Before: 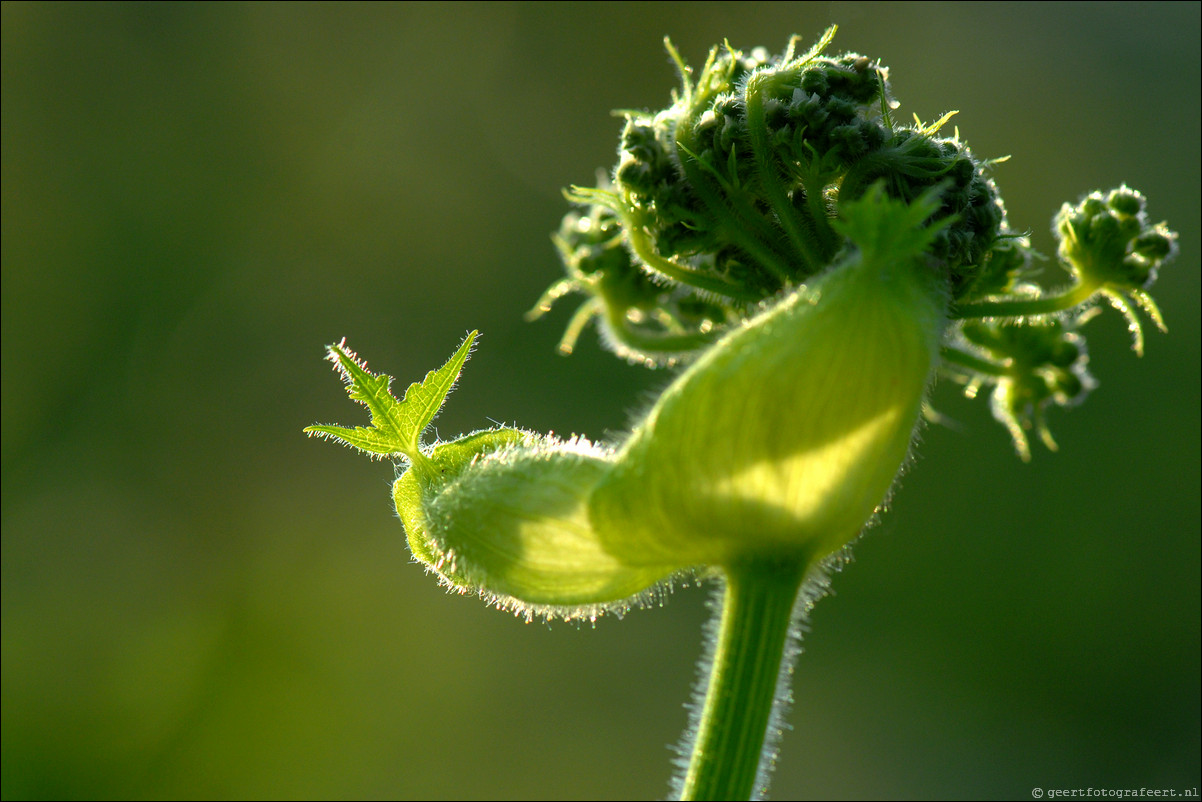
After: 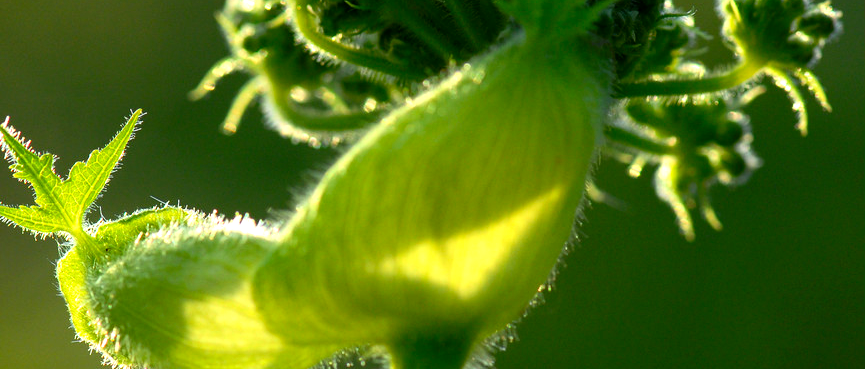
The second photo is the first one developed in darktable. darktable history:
exposure: exposure 0.258 EV, compensate highlight preservation false
crop and rotate: left 28.022%, top 27.588%, bottom 26.342%
contrast brightness saturation: contrast 0.149, brightness -0.007, saturation 0.1
